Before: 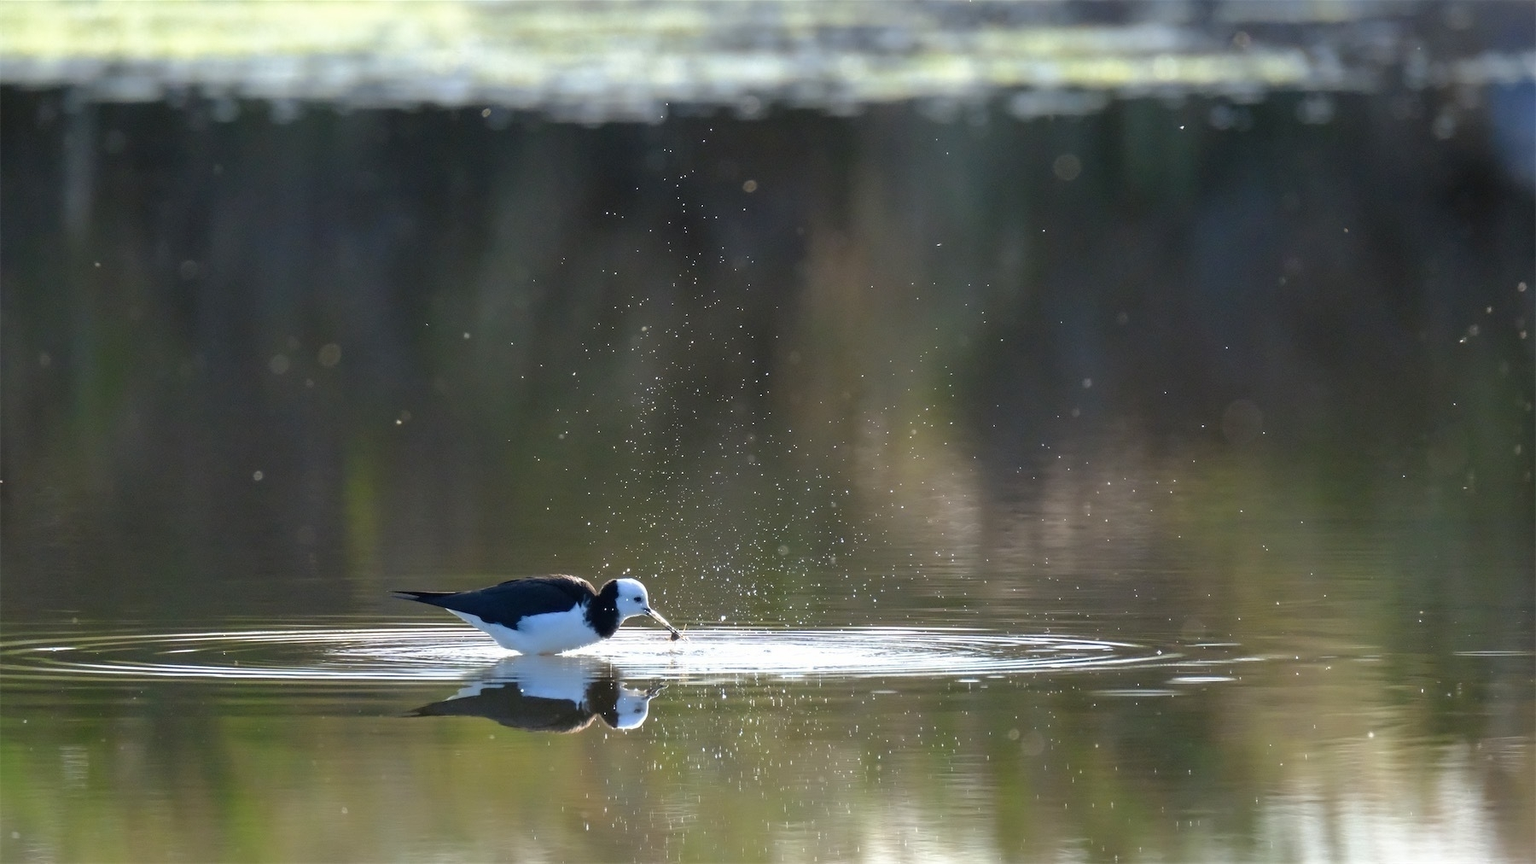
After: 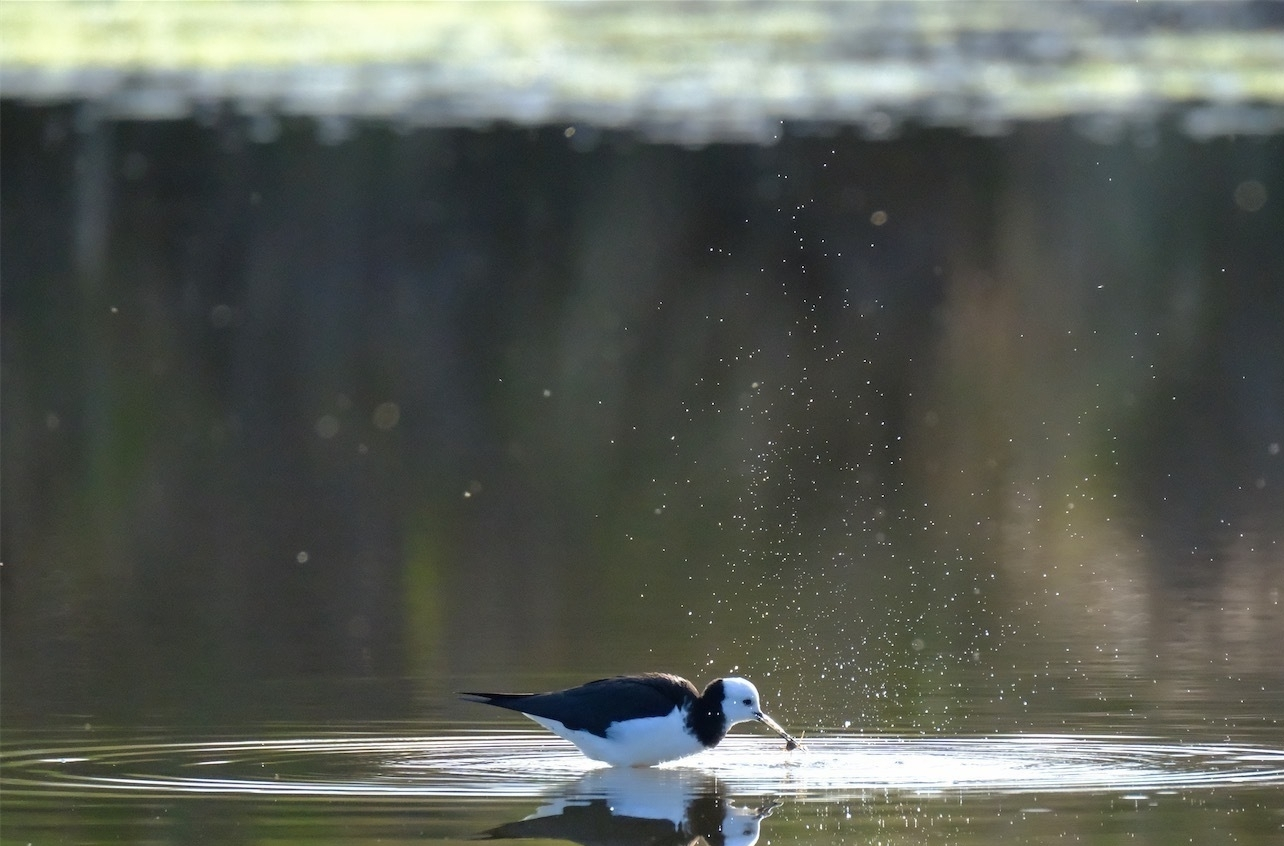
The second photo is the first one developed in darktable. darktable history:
crop: right 28.629%, bottom 16.321%
